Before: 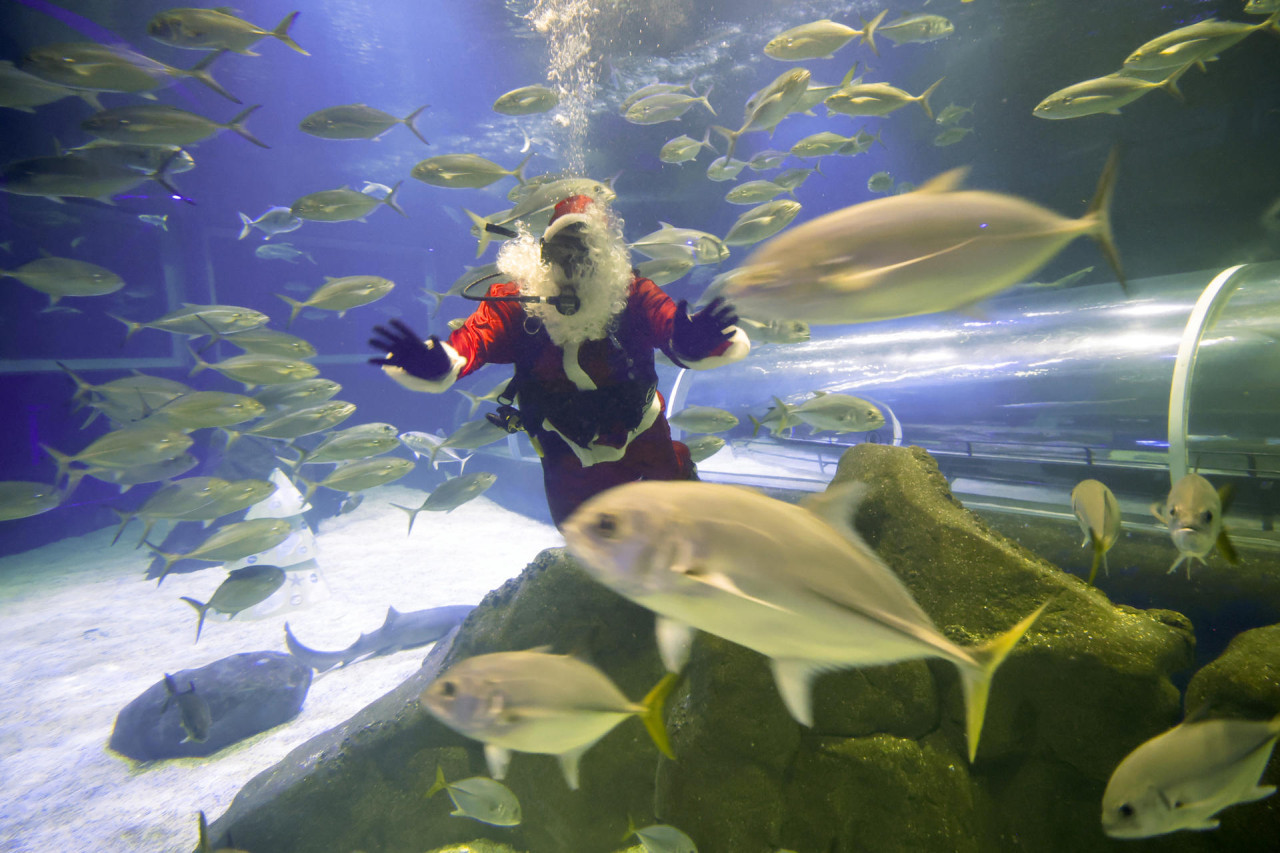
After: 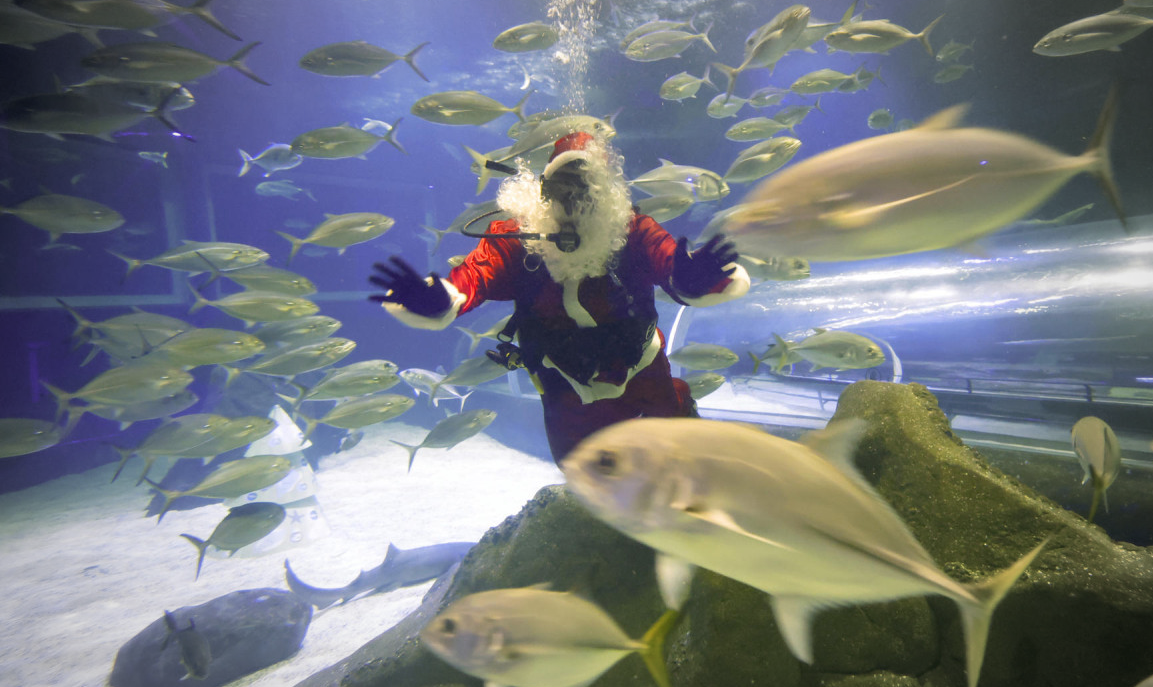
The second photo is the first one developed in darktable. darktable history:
vignetting: fall-off start 70.07%, brightness -0.338, width/height ratio 1.335, unbound false
shadows and highlights: radius 336.48, shadows 29.11, soften with gaussian
crop: top 7.393%, right 9.915%, bottom 11.993%
